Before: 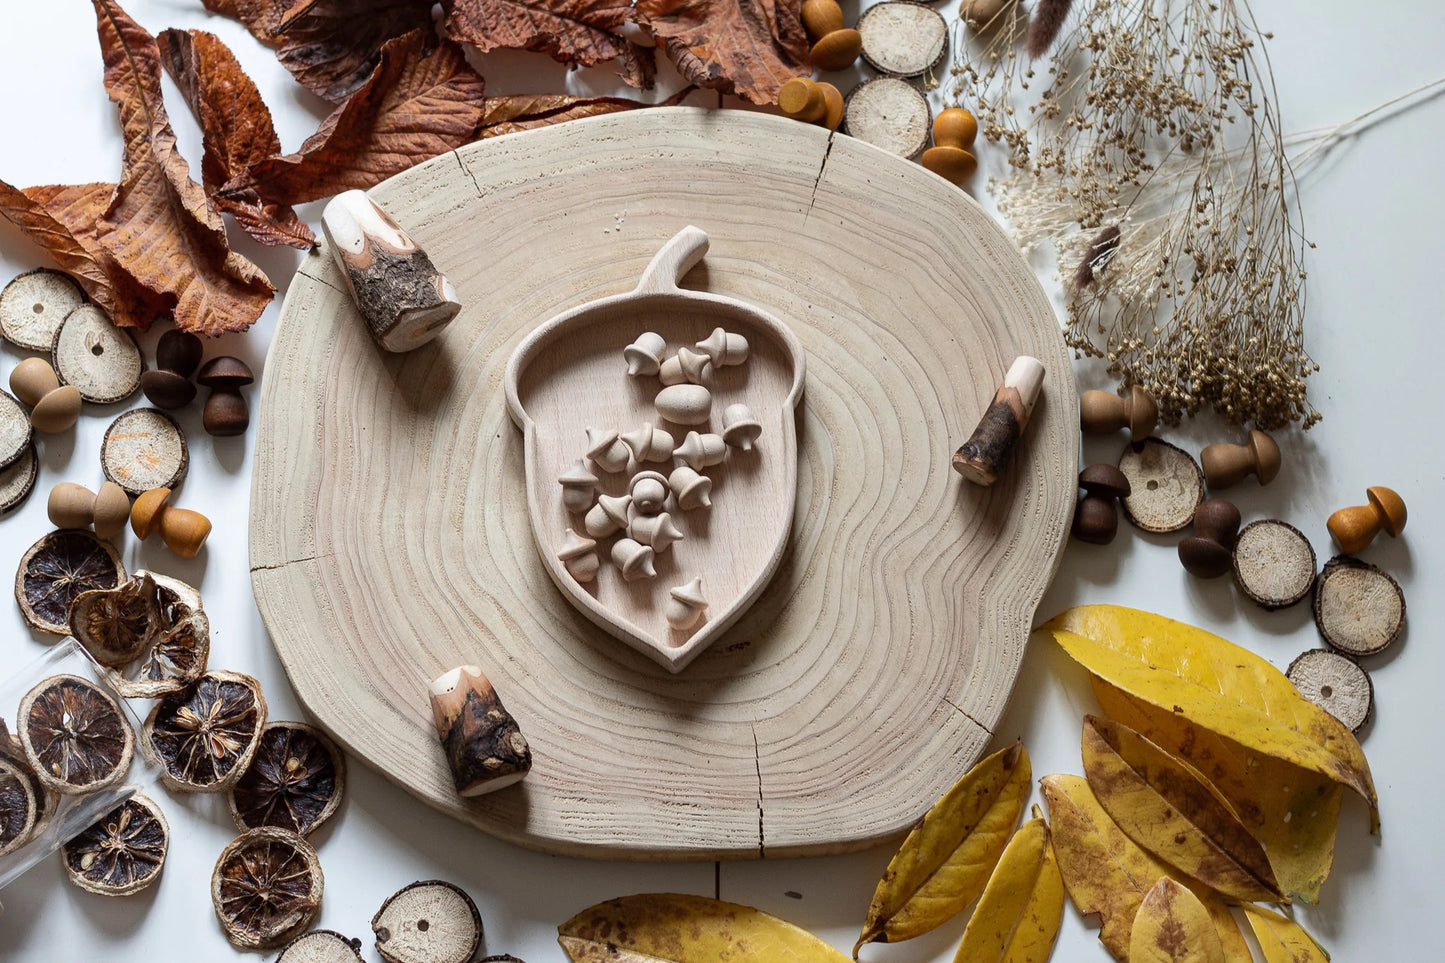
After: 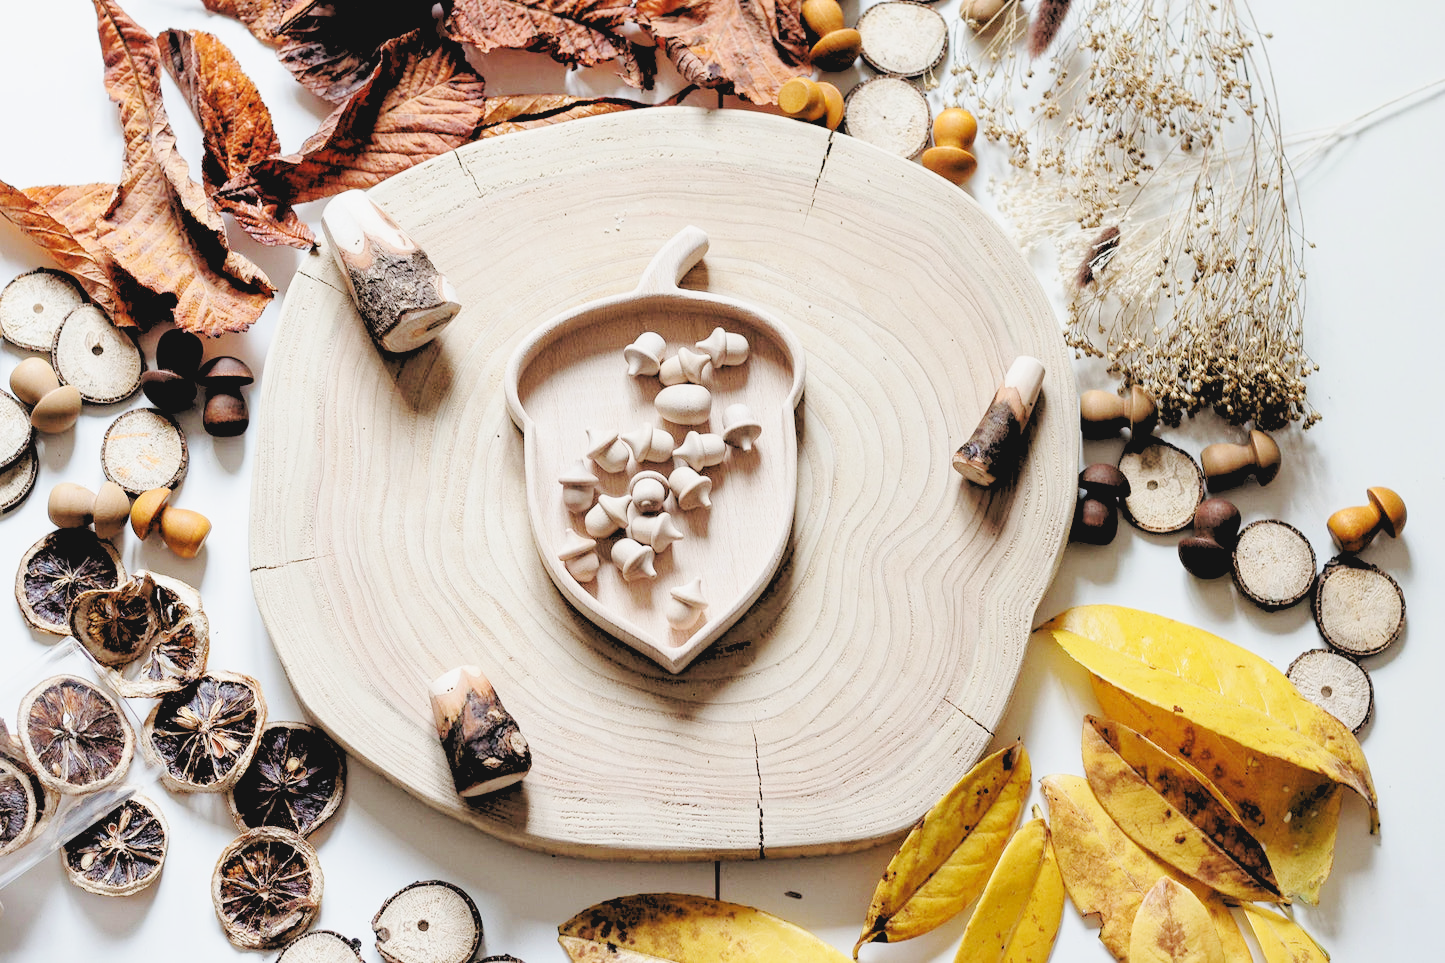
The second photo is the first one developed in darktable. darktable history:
base curve: curves: ch0 [(0, 0.007) (0.028, 0.063) (0.121, 0.311) (0.46, 0.743) (0.859, 0.957) (1, 1)], preserve colors none
rgb levels: preserve colors sum RGB, levels [[0.038, 0.433, 0.934], [0, 0.5, 1], [0, 0.5, 1]]
